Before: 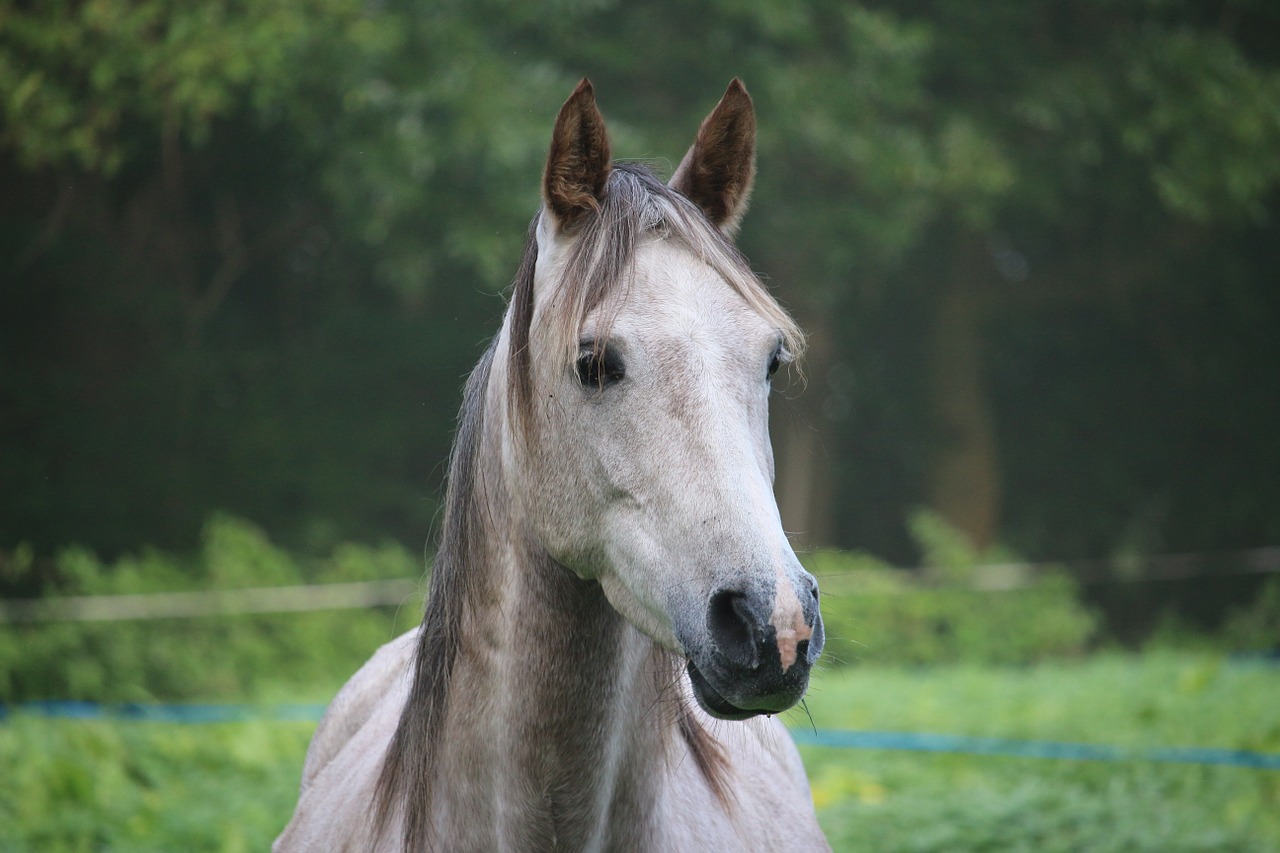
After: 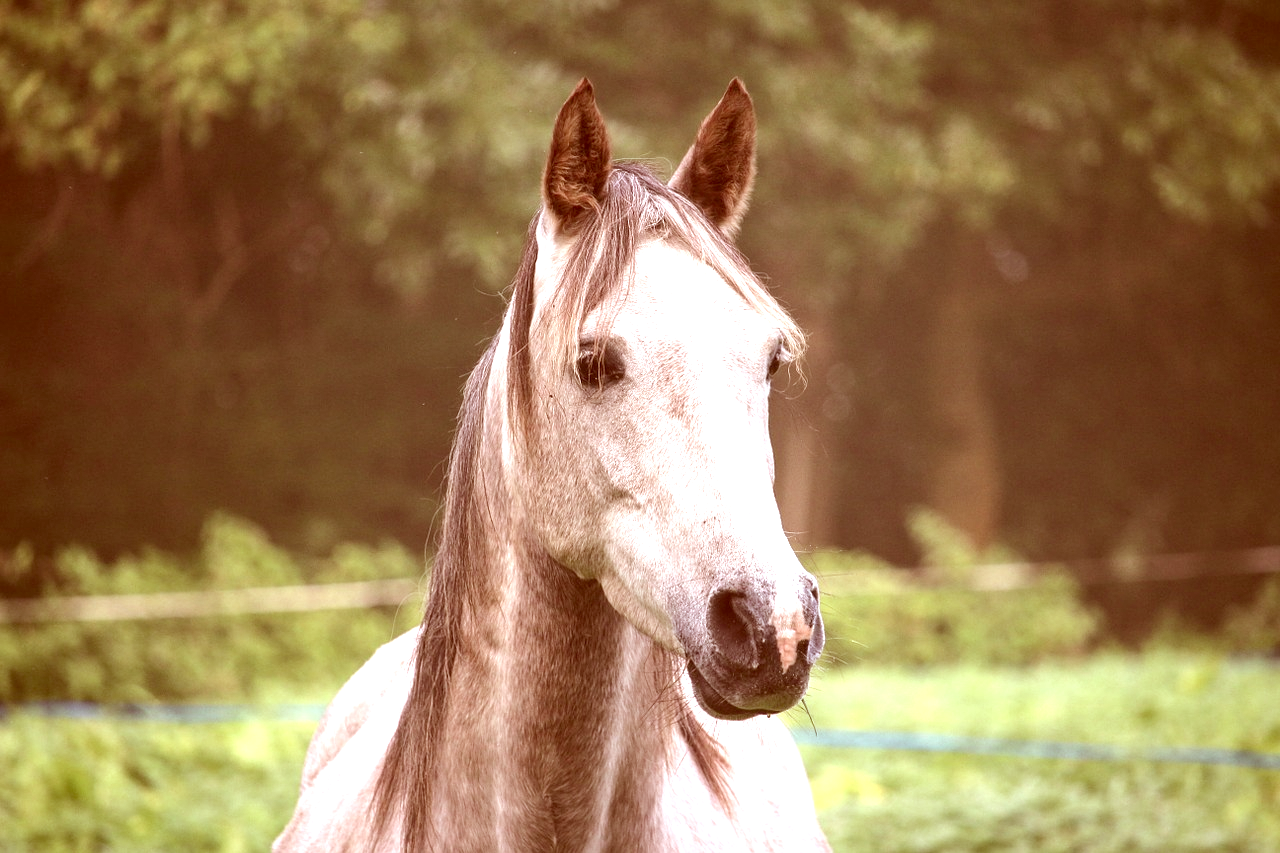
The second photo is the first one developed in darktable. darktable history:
exposure: black level correction 0, exposure 1.1 EV, compensate exposure bias true, compensate highlight preservation false
local contrast: on, module defaults
color correction: highlights a* 9.03, highlights b* 8.71, shadows a* 40, shadows b* 40, saturation 0.8
